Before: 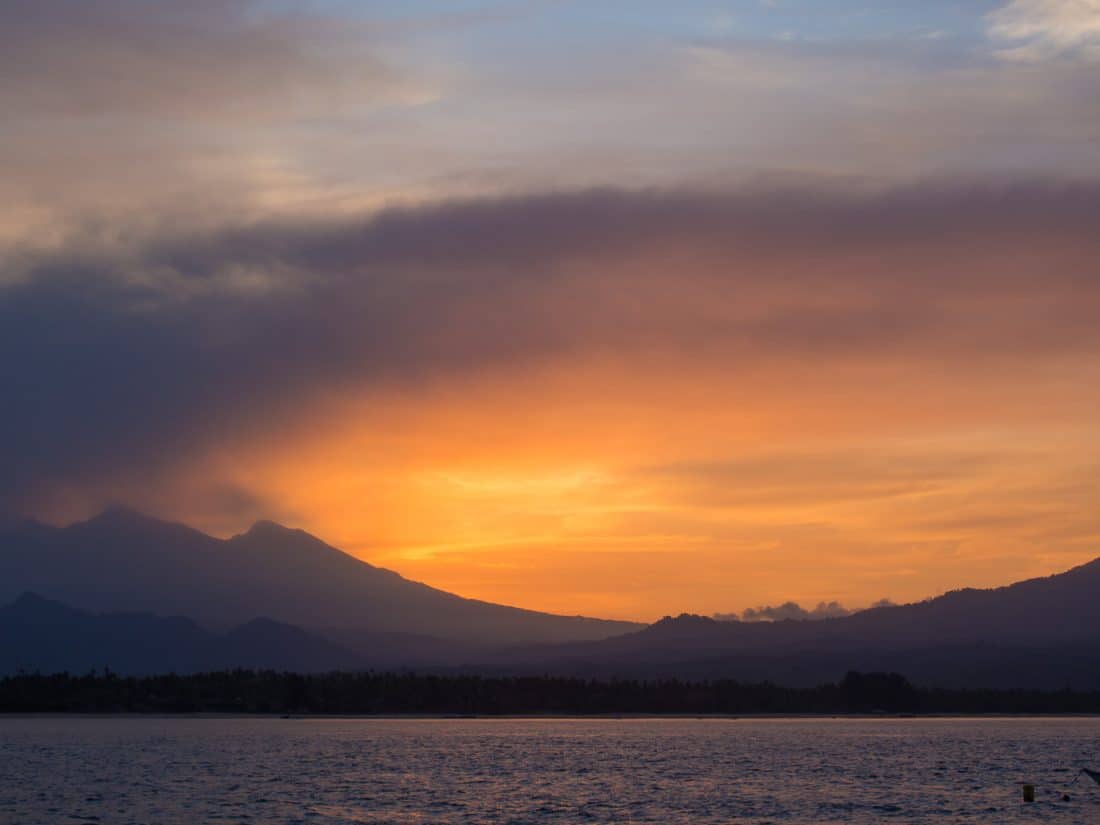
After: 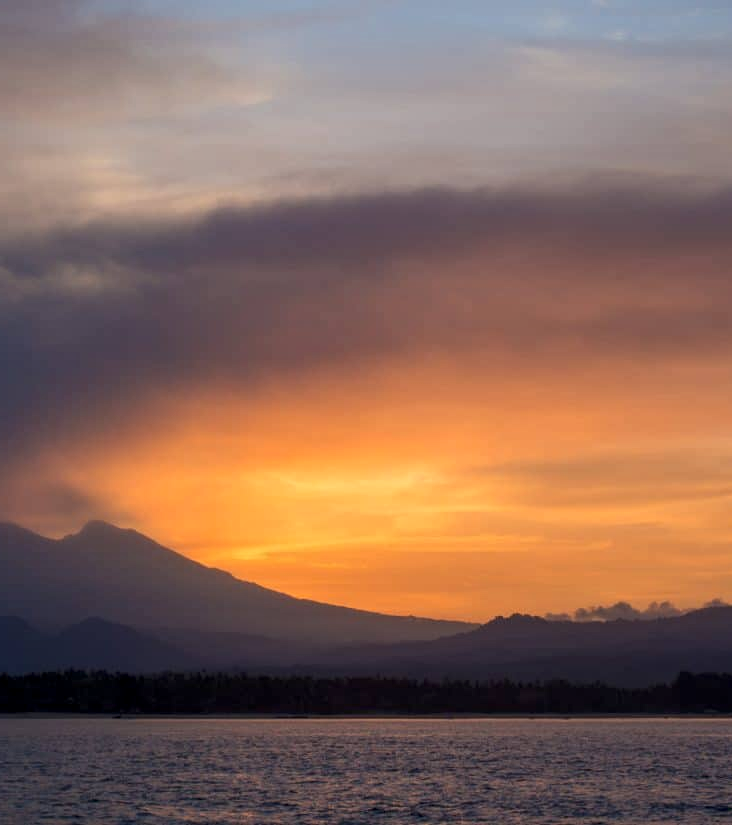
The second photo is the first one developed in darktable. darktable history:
crop and rotate: left 15.357%, right 18.027%
tone equalizer: -7 EV 0.132 EV, edges refinement/feathering 500, mask exposure compensation -1.57 EV, preserve details no
local contrast: on, module defaults
